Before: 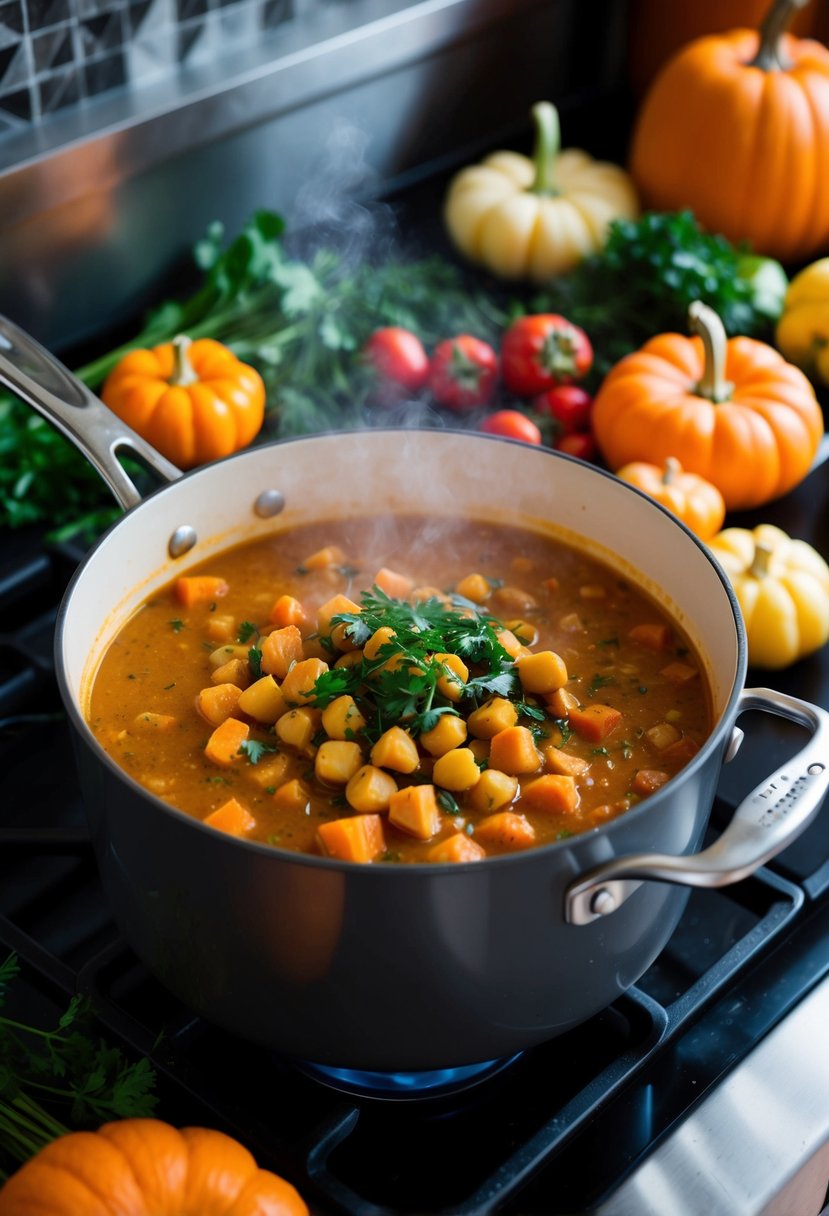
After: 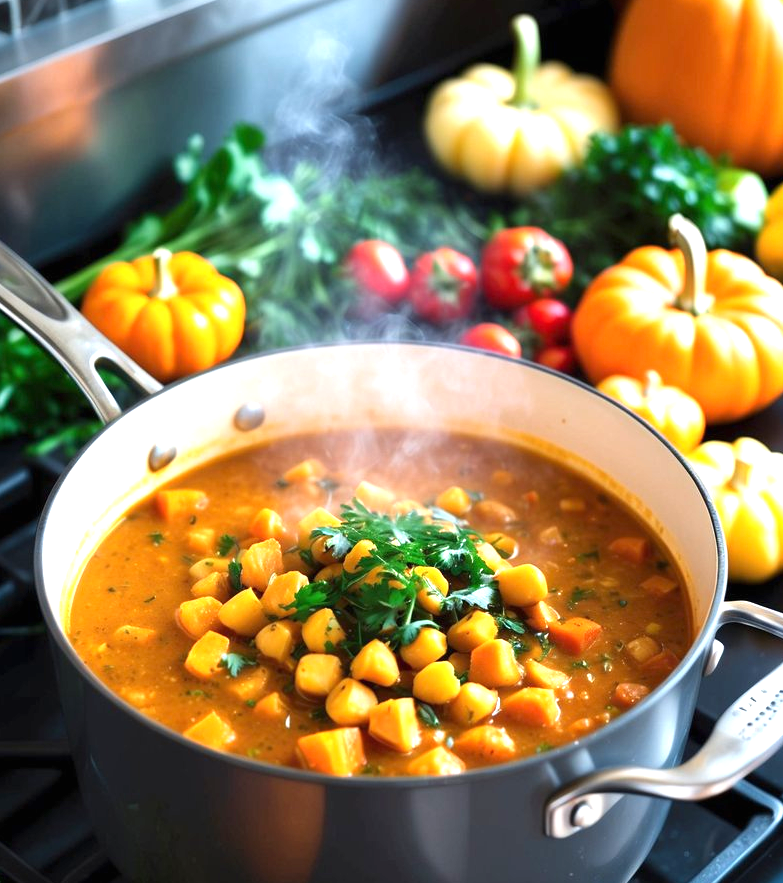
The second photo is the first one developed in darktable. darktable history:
exposure: black level correction 0, exposure 1.2 EV, compensate exposure bias true, compensate highlight preservation false
crop: left 2.44%, top 7.211%, right 3.083%, bottom 20.156%
